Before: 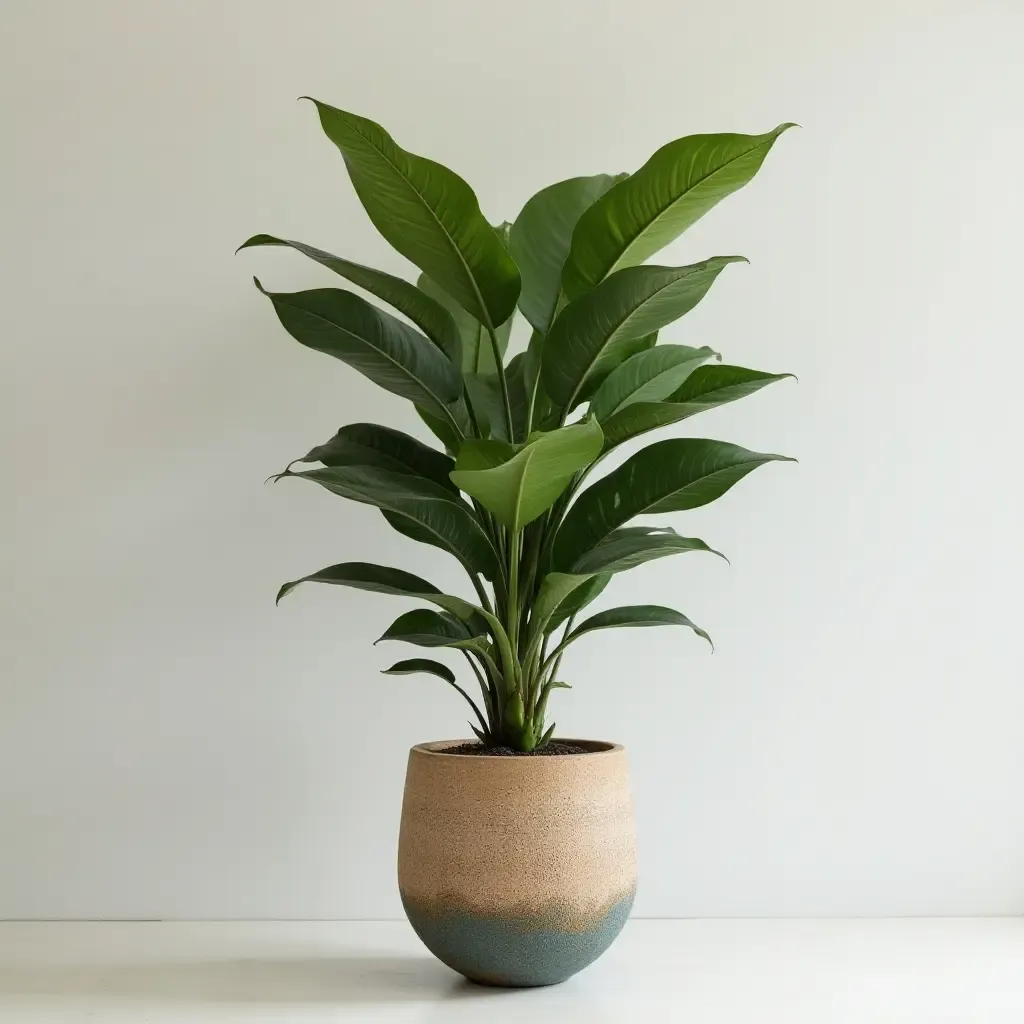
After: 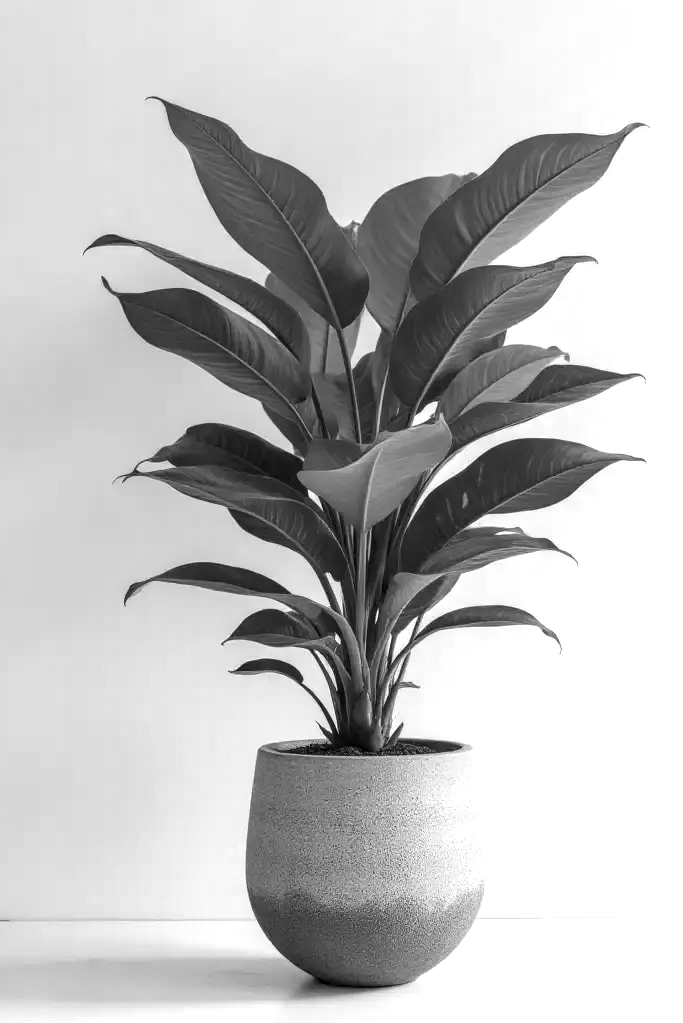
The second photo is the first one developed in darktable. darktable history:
color zones: curves: ch0 [(0, 0.613) (0.01, 0.613) (0.245, 0.448) (0.498, 0.529) (0.642, 0.665) (0.879, 0.777) (0.99, 0.613)]; ch1 [(0, 0) (0.143, 0) (0.286, 0) (0.429, 0) (0.571, 0) (0.714, 0) (0.857, 0)]
crop and rotate: left 14.859%, right 18.424%
local contrast: highlights 31%, detail 134%
exposure: exposure 0.568 EV, compensate highlight preservation false
